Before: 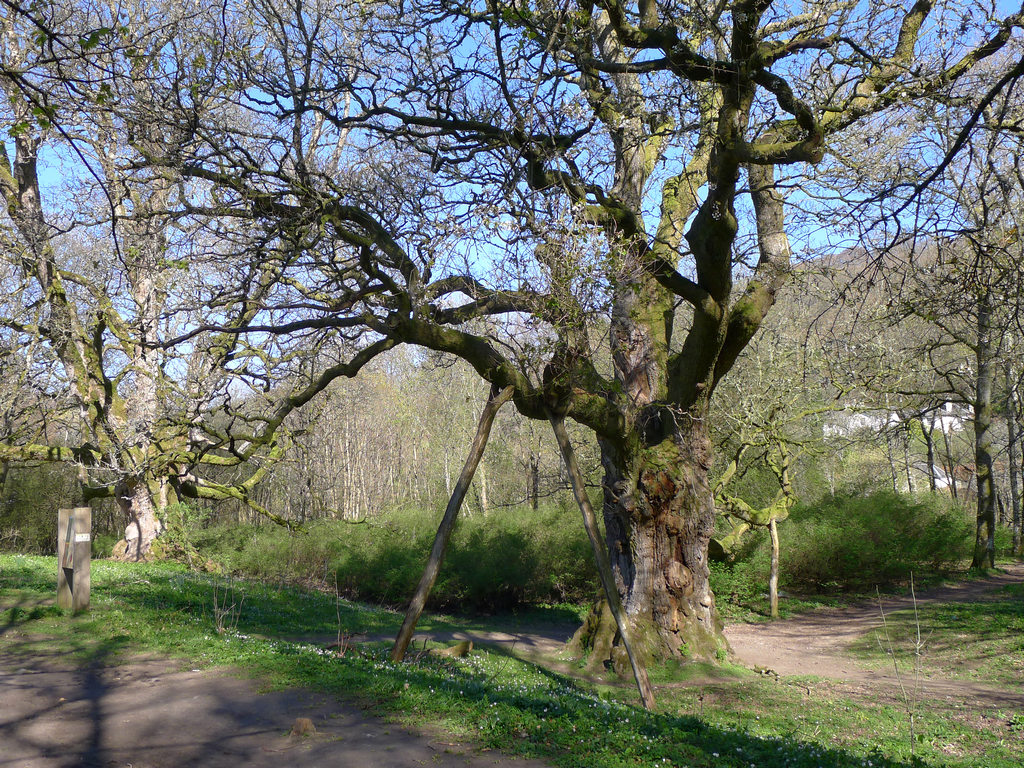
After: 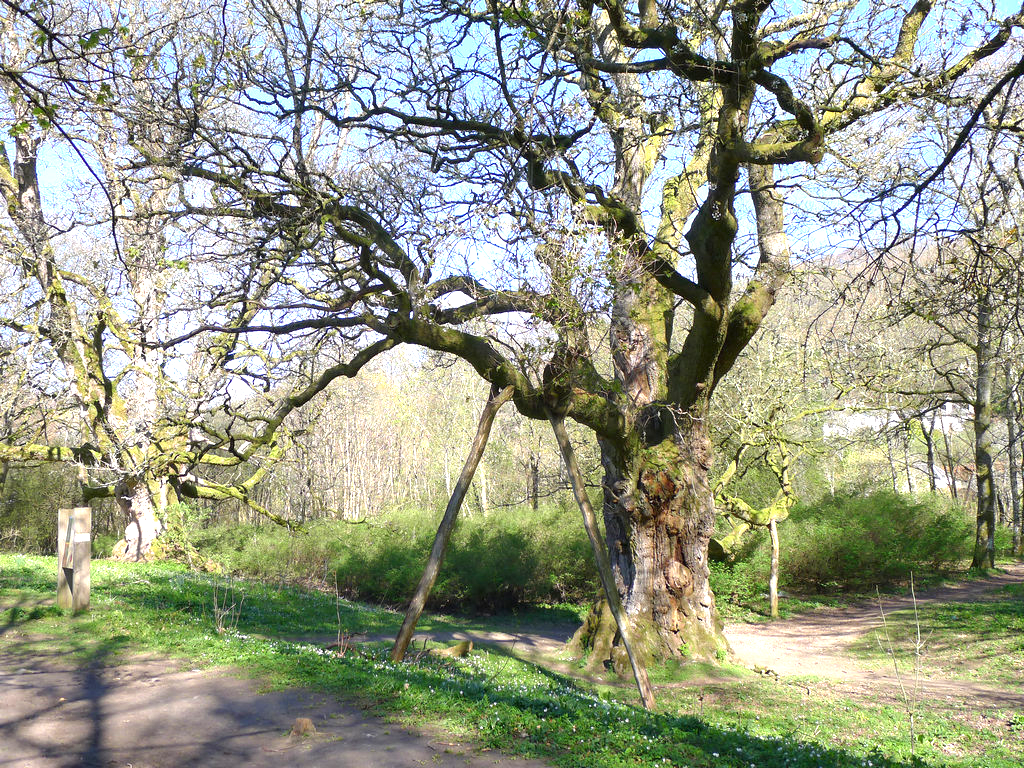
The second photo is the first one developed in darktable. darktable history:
exposure: black level correction 0, exposure 1.1 EV, compensate exposure bias true, compensate highlight preservation false
white balance: emerald 1
